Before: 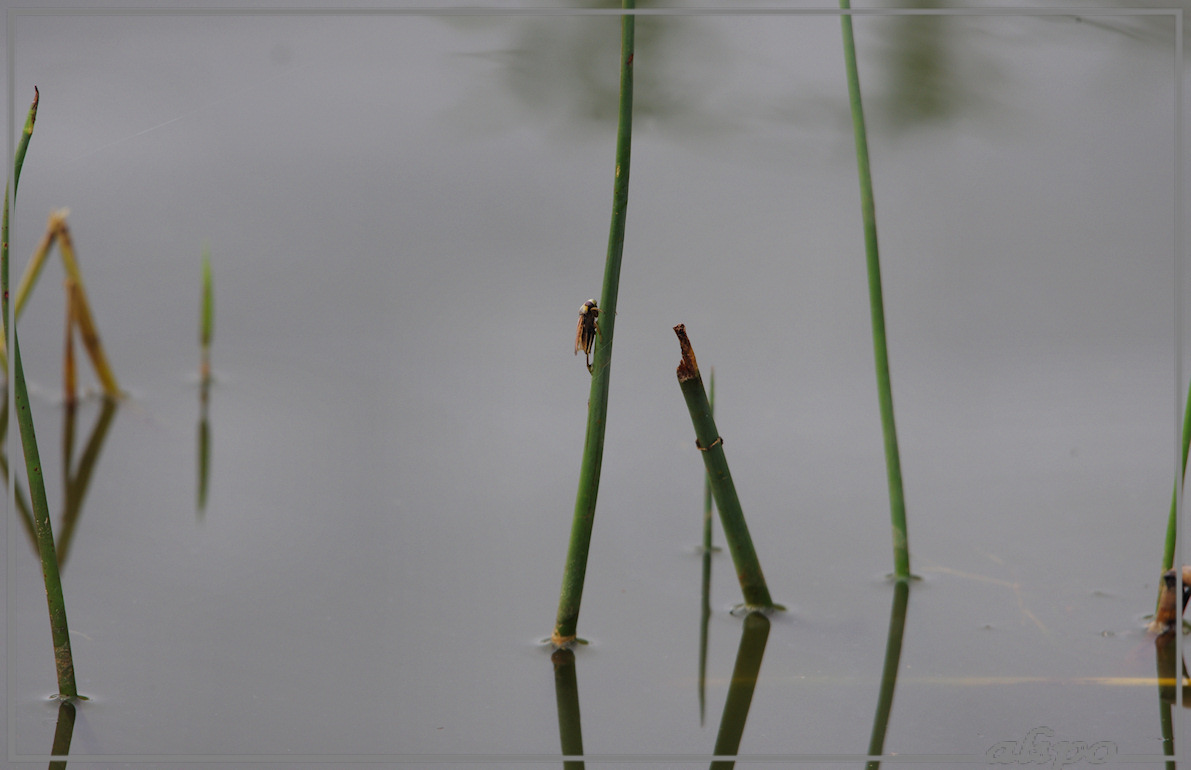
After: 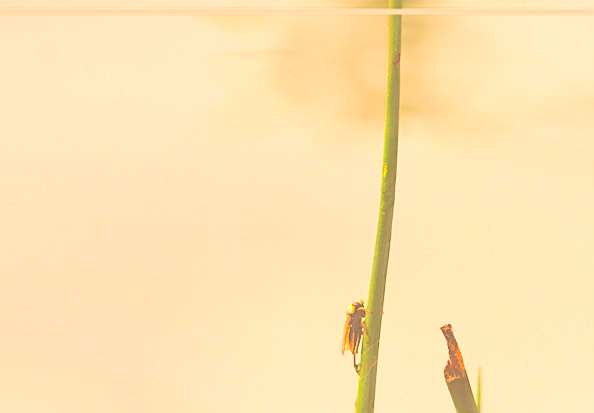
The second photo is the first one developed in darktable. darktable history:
contrast brightness saturation: contrast 0.198, brightness 0.198, saturation 0.805
crop: left 19.634%, right 30.438%, bottom 46.286%
color correction: highlights a* 18.19, highlights b* 34.89, shadows a* 1.56, shadows b* 6.17, saturation 1.02
local contrast: on, module defaults
exposure: black level correction -0.07, exposure 0.501 EV, compensate exposure bias true, compensate highlight preservation false
sharpen: on, module defaults
